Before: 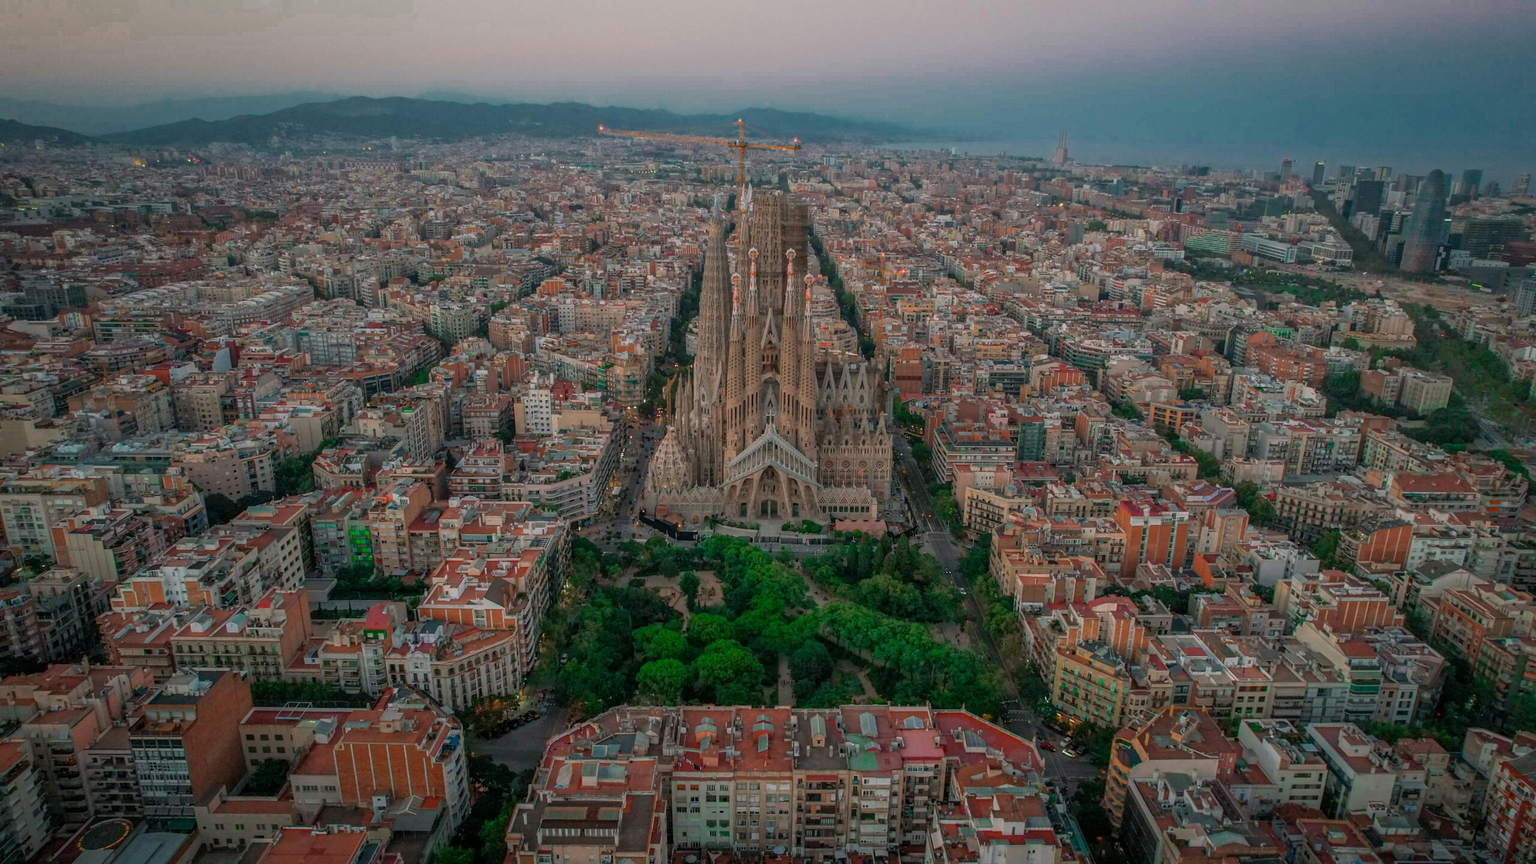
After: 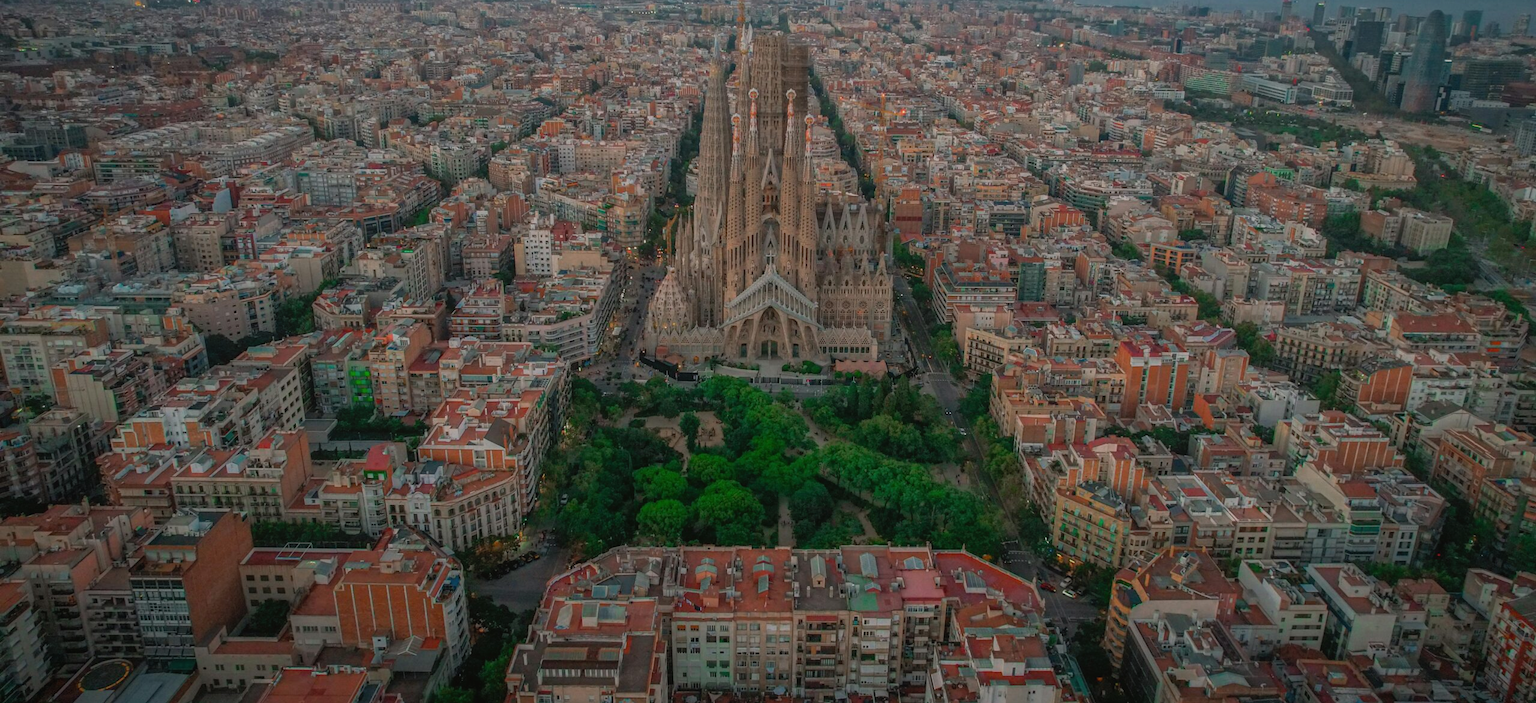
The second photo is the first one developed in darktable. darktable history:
crop and rotate: top 18.507%
contrast equalizer: octaves 7, y [[0.6 ×6], [0.55 ×6], [0 ×6], [0 ×6], [0 ×6]], mix -0.3
